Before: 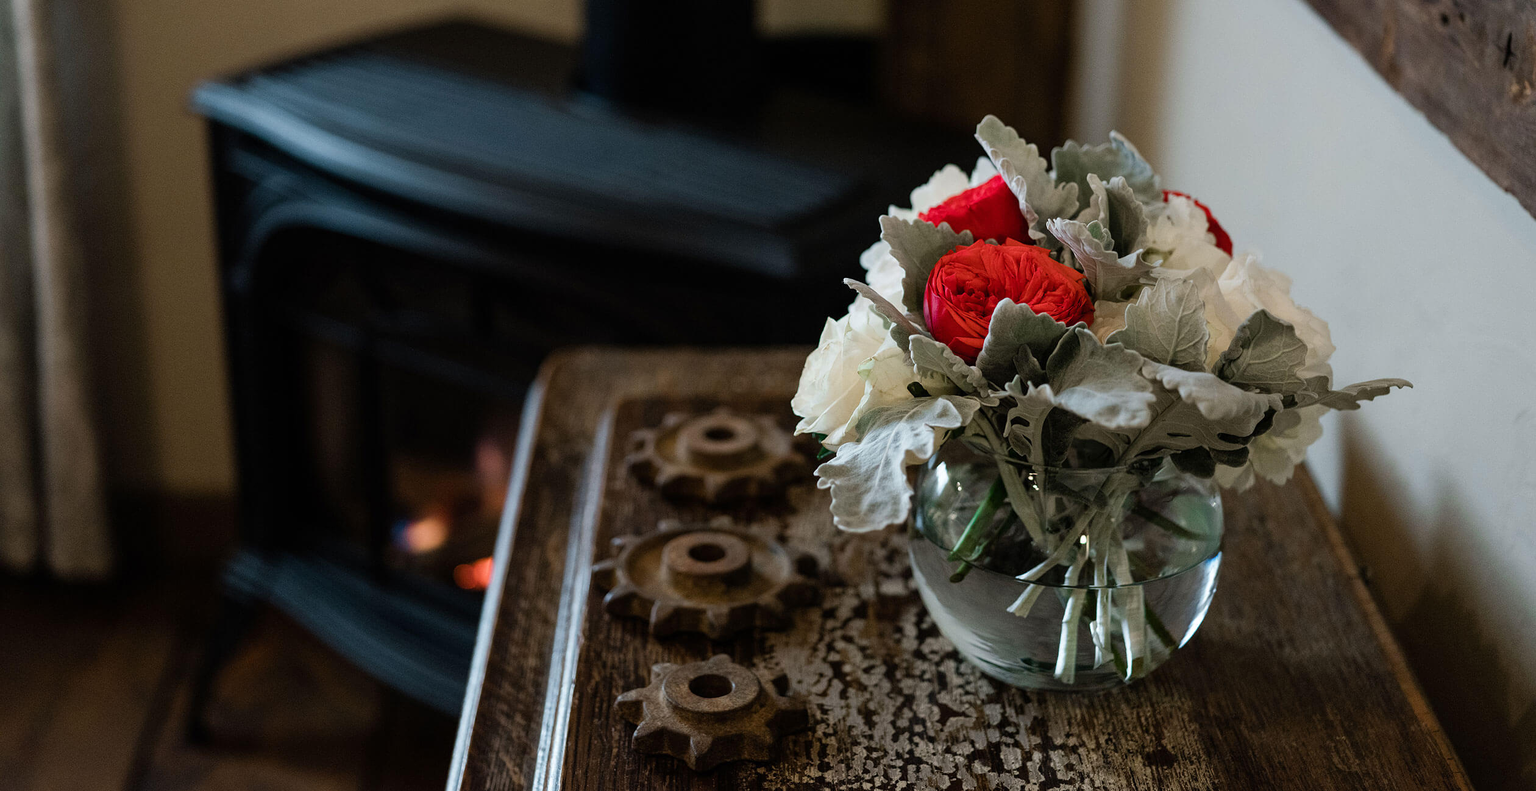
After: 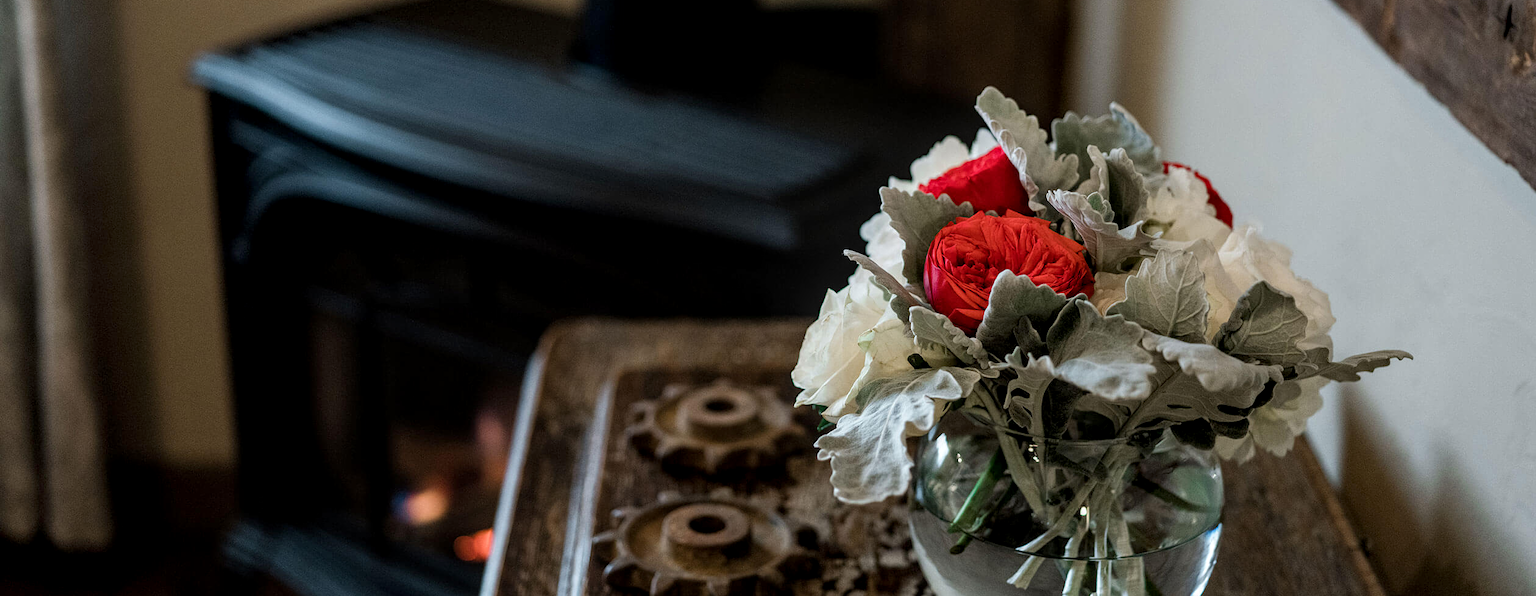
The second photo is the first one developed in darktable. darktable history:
local contrast: detail 130%
crop: top 3.669%, bottom 20.918%
